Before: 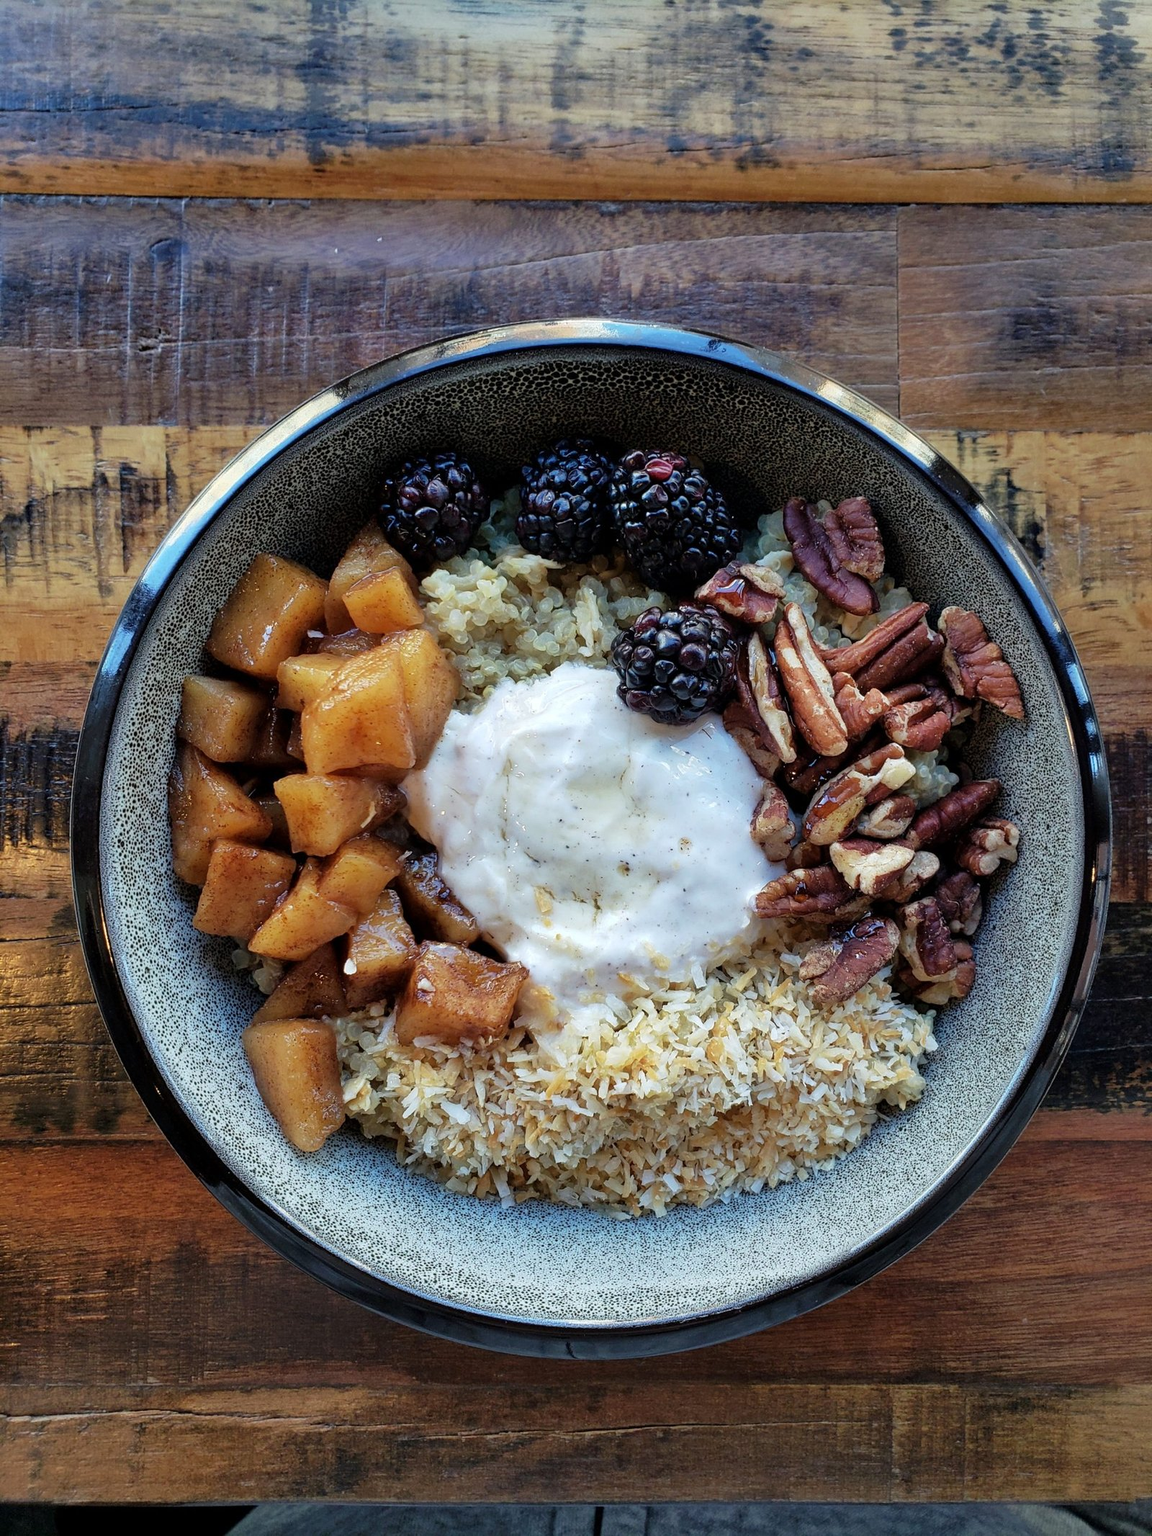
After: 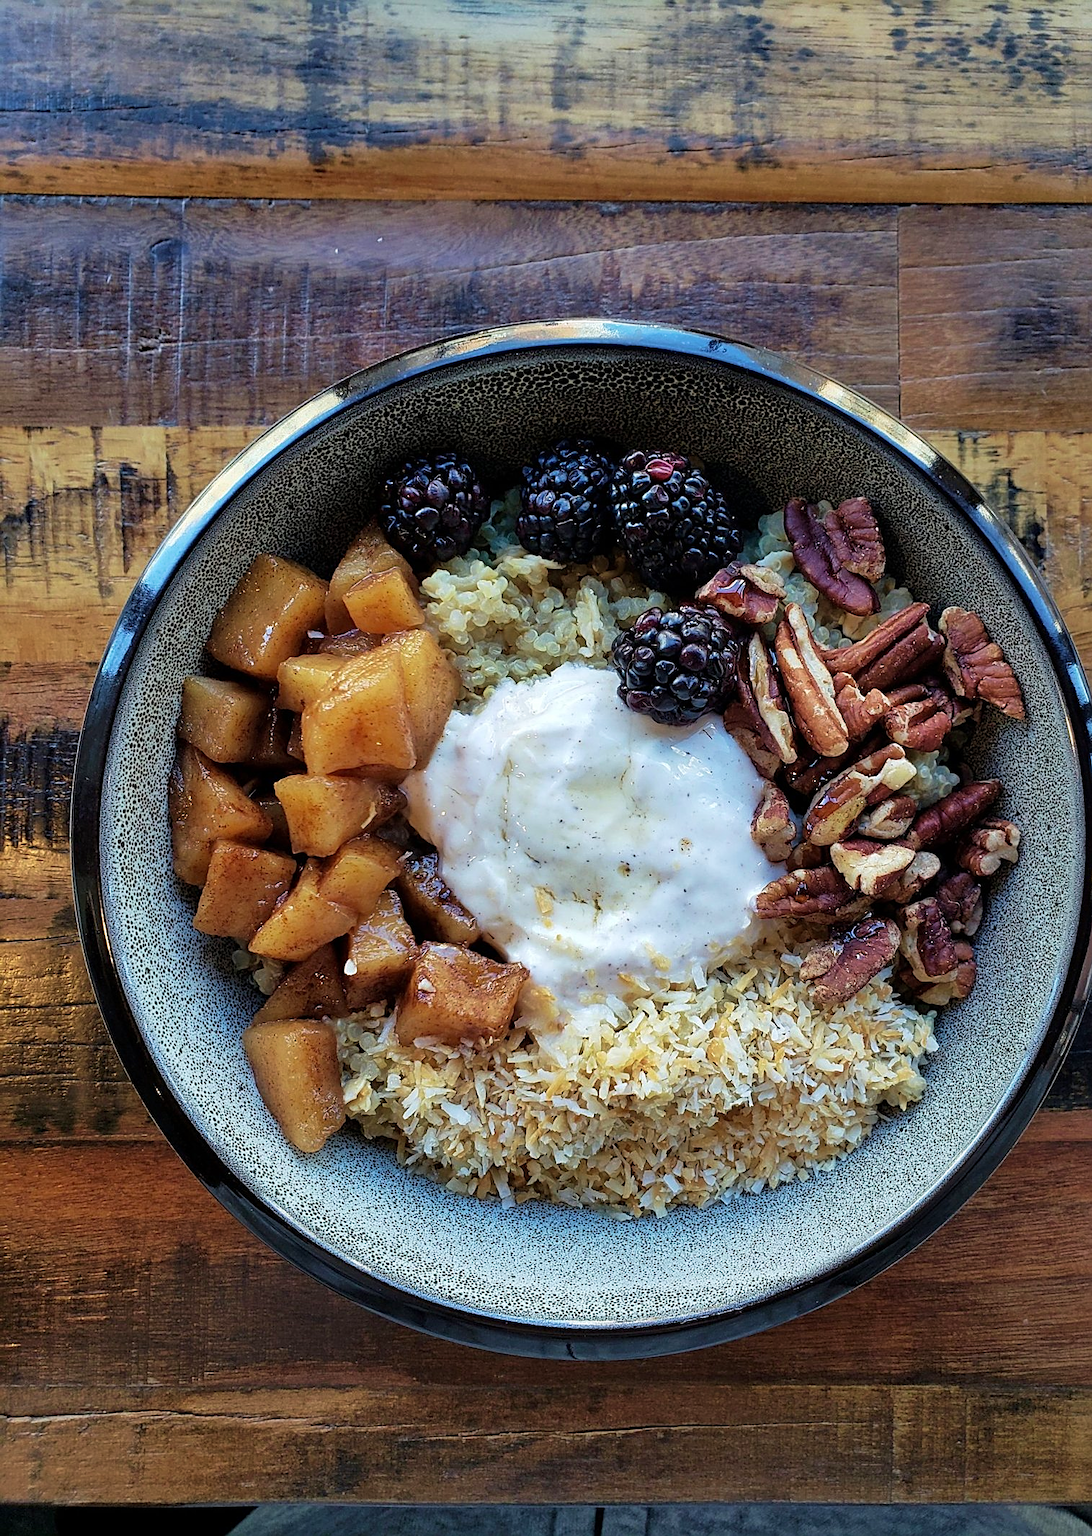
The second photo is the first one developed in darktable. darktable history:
sharpen: on, module defaults
crop and rotate: right 5.167%
velvia: on, module defaults
